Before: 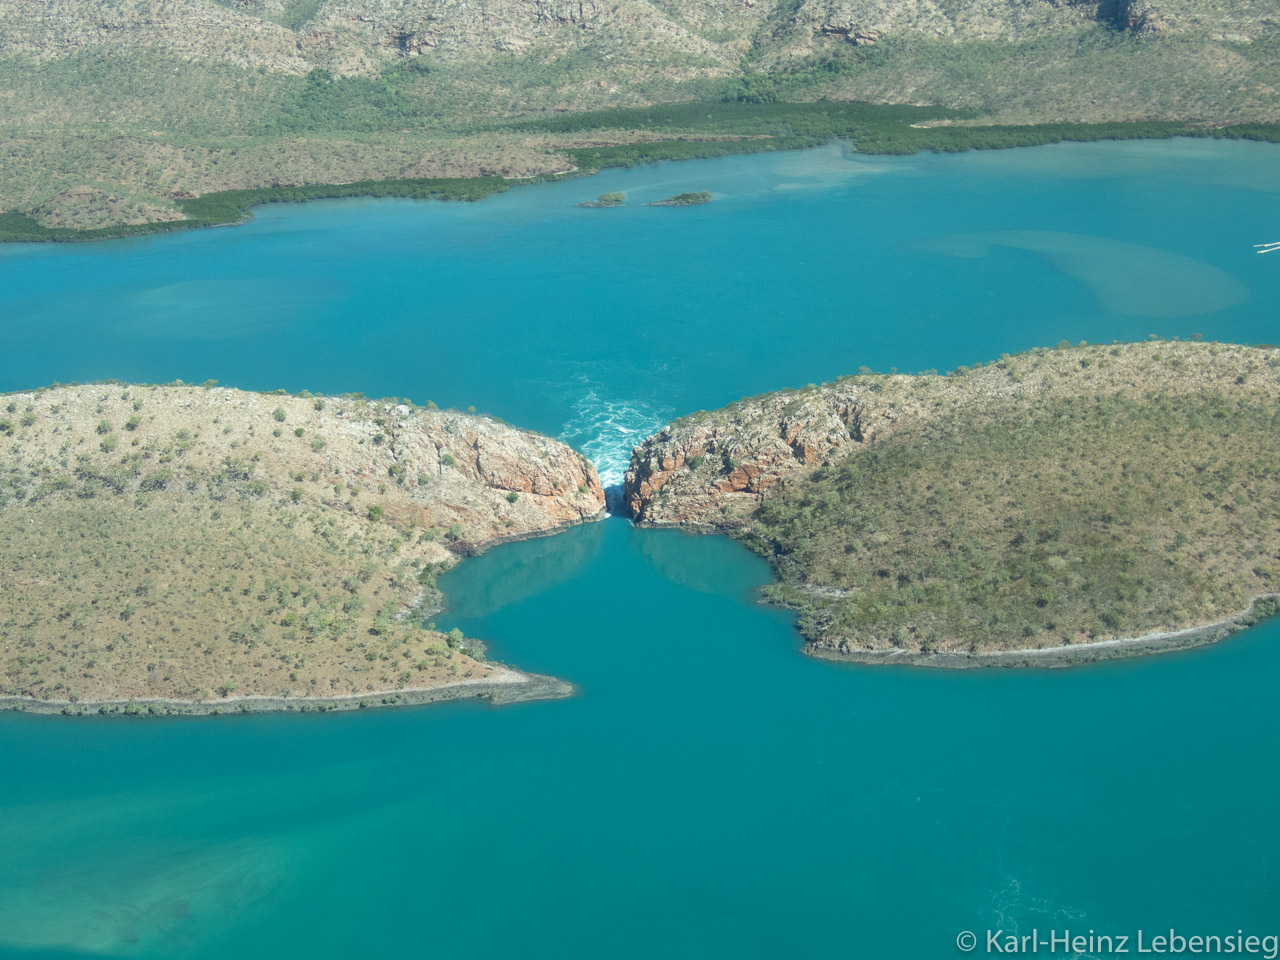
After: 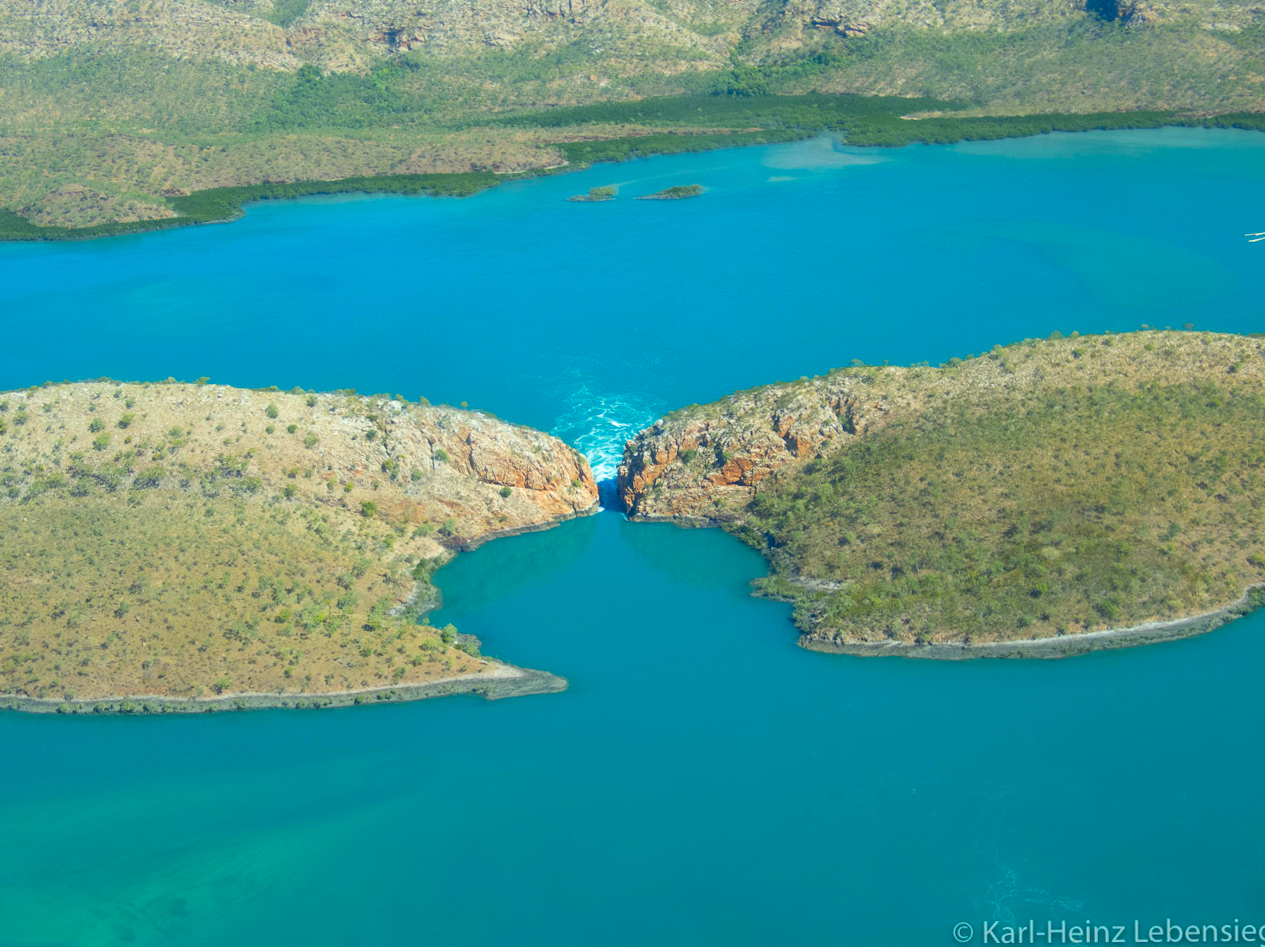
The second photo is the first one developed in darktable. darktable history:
rotate and perspective: rotation -0.45°, automatic cropping original format, crop left 0.008, crop right 0.992, crop top 0.012, crop bottom 0.988
color contrast: green-magenta contrast 1.55, blue-yellow contrast 1.83
